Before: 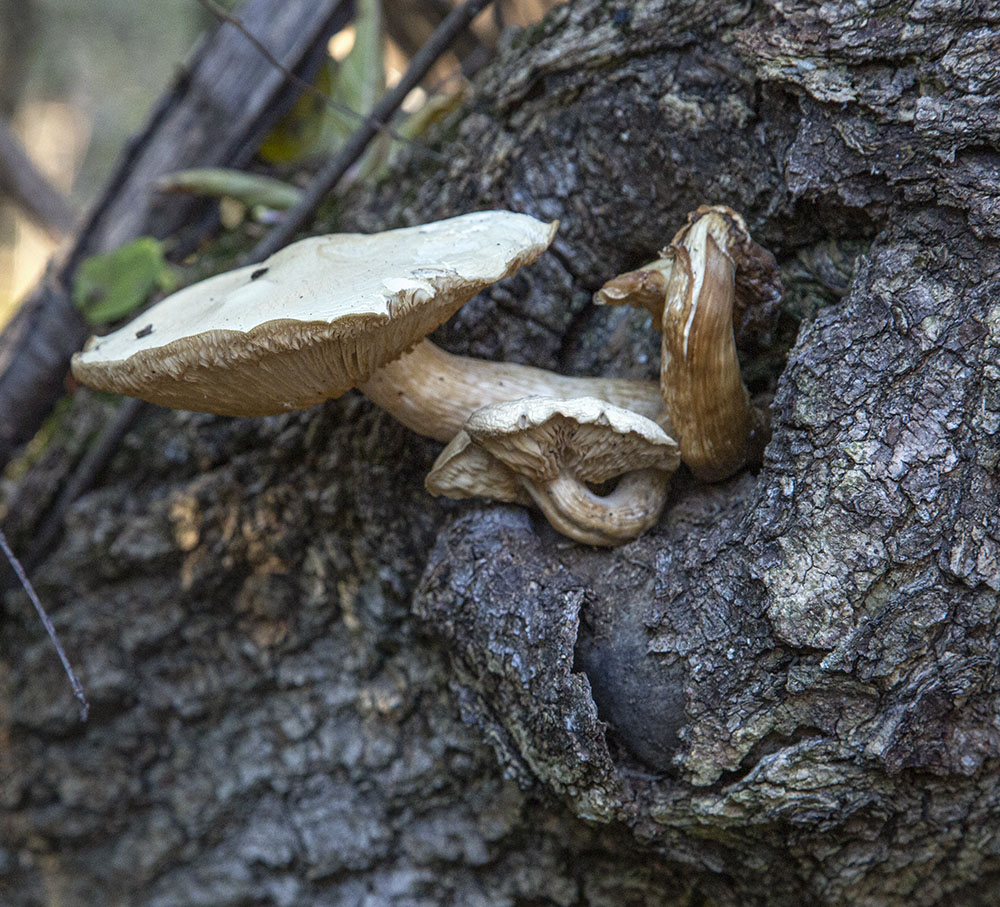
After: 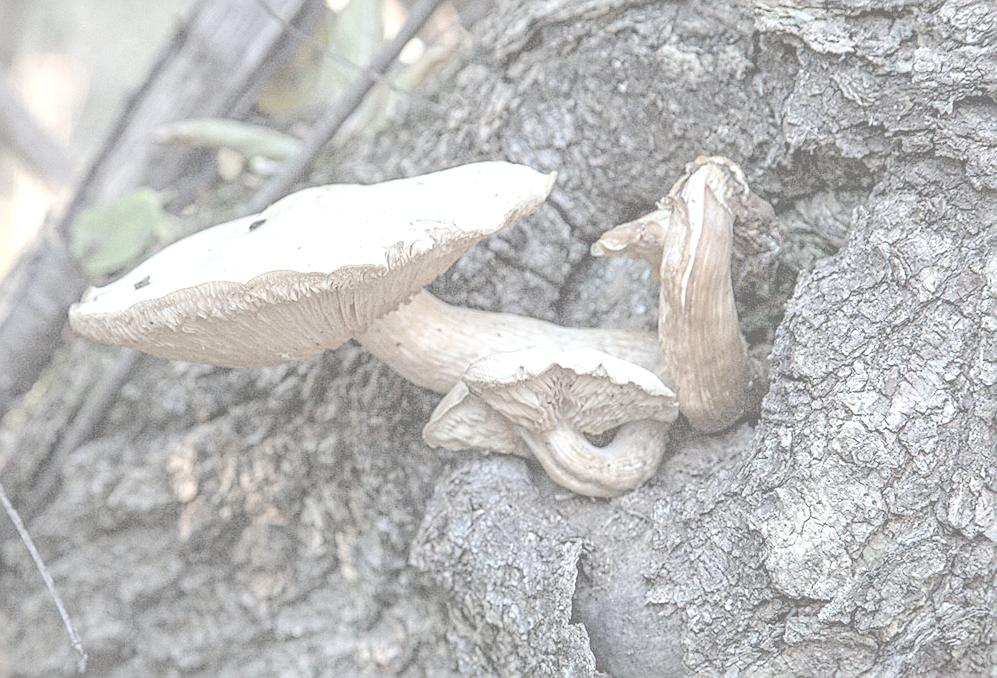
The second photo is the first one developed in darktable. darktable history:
exposure: black level correction 0.001, exposure 1.13 EV, compensate exposure bias true, compensate highlight preservation false
crop: left 0.206%, top 5.492%, bottom 19.751%
sharpen: on, module defaults
contrast brightness saturation: contrast -0.307, brightness 0.765, saturation -0.789
